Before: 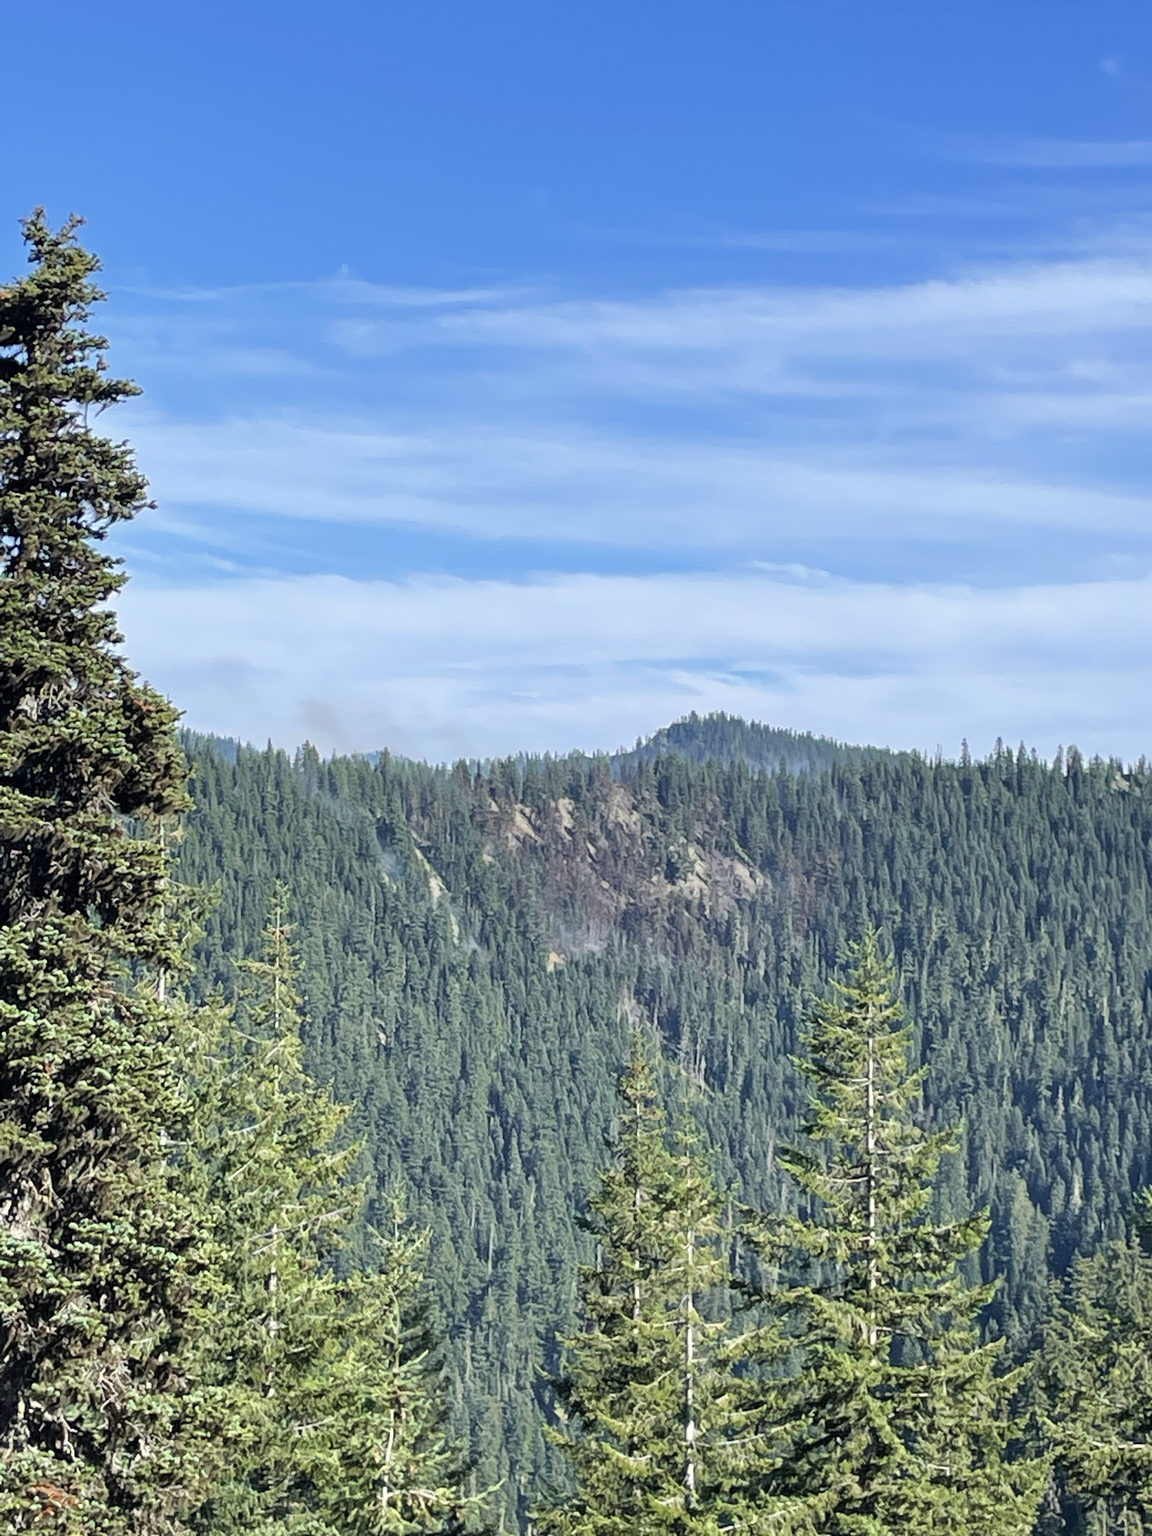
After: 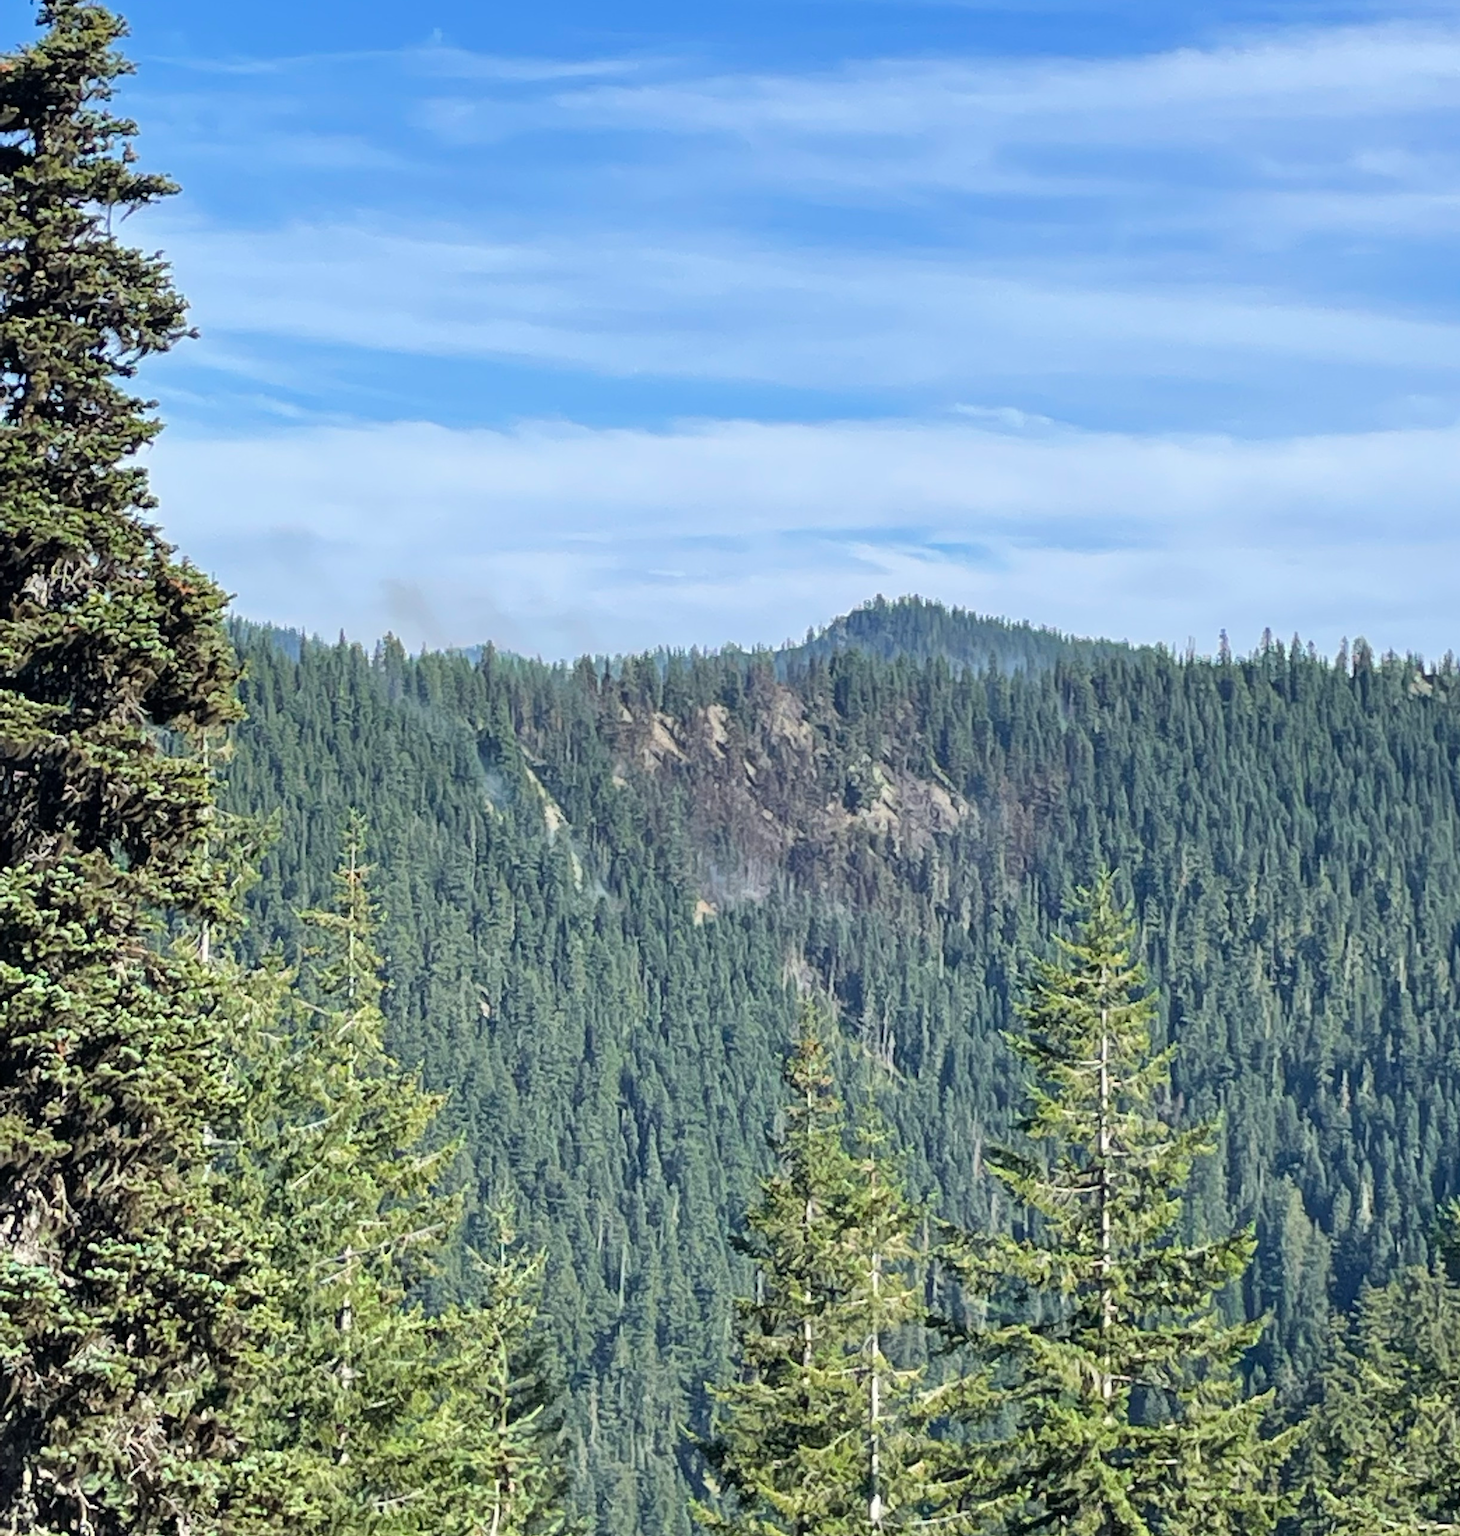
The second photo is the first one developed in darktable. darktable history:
crop and rotate: top 15.809%, bottom 5.319%
